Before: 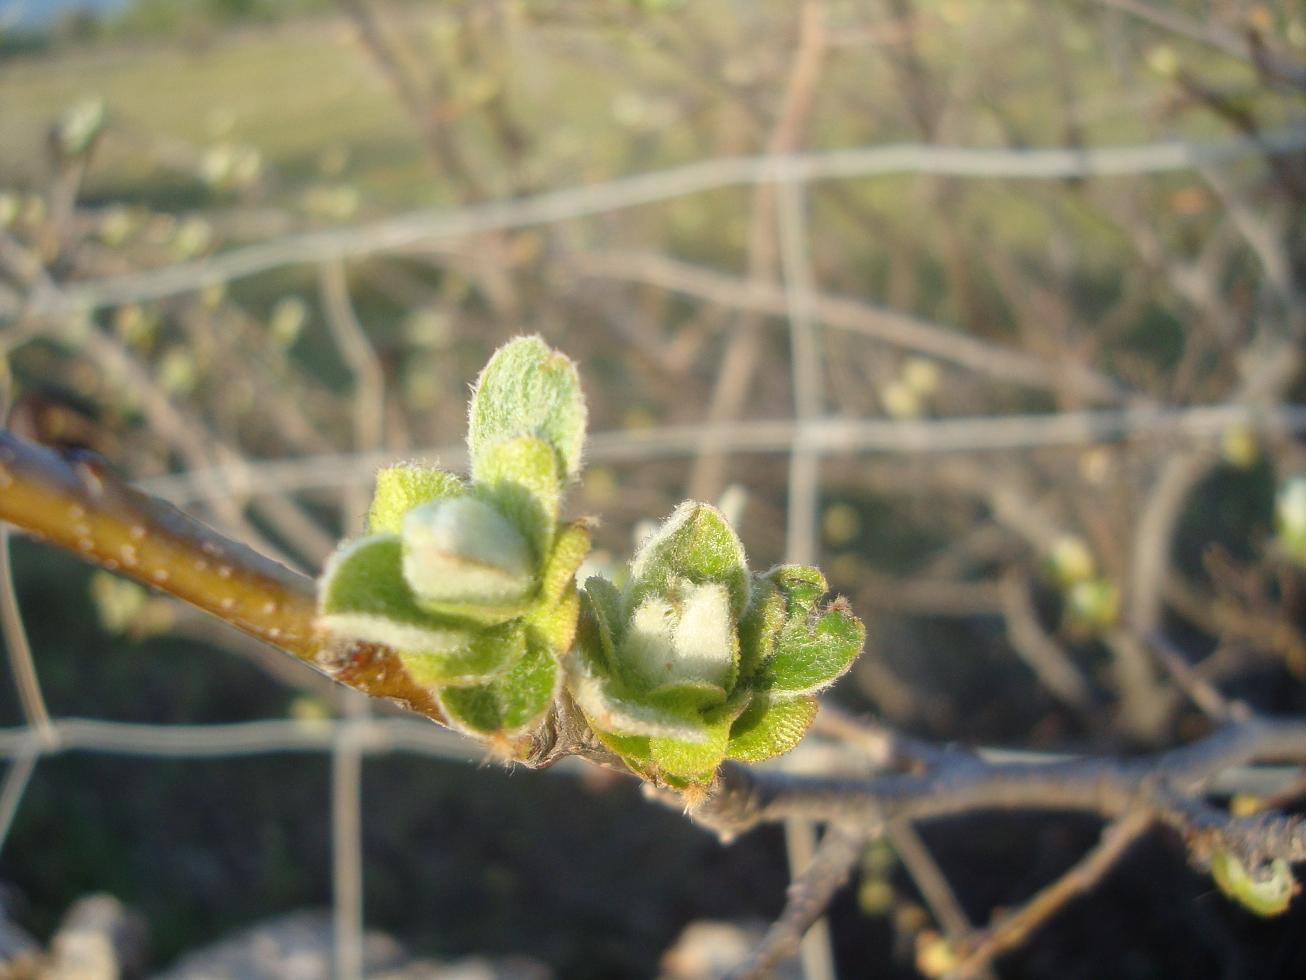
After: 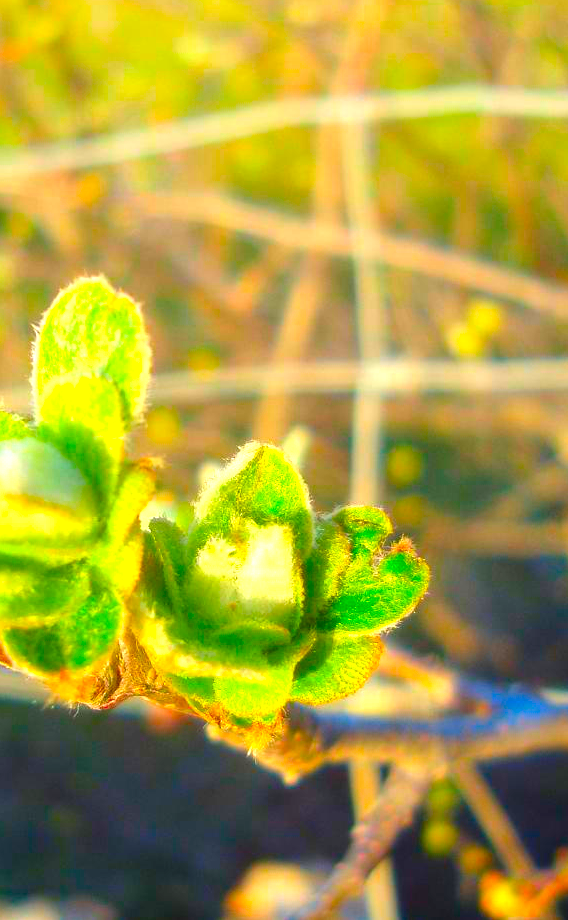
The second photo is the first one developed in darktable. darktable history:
crop: left 33.458%, top 6.052%, right 22.996%
exposure: black level correction 0, exposure 0.7 EV, compensate highlight preservation false
color correction: highlights b* 0.004, saturation 2.99
